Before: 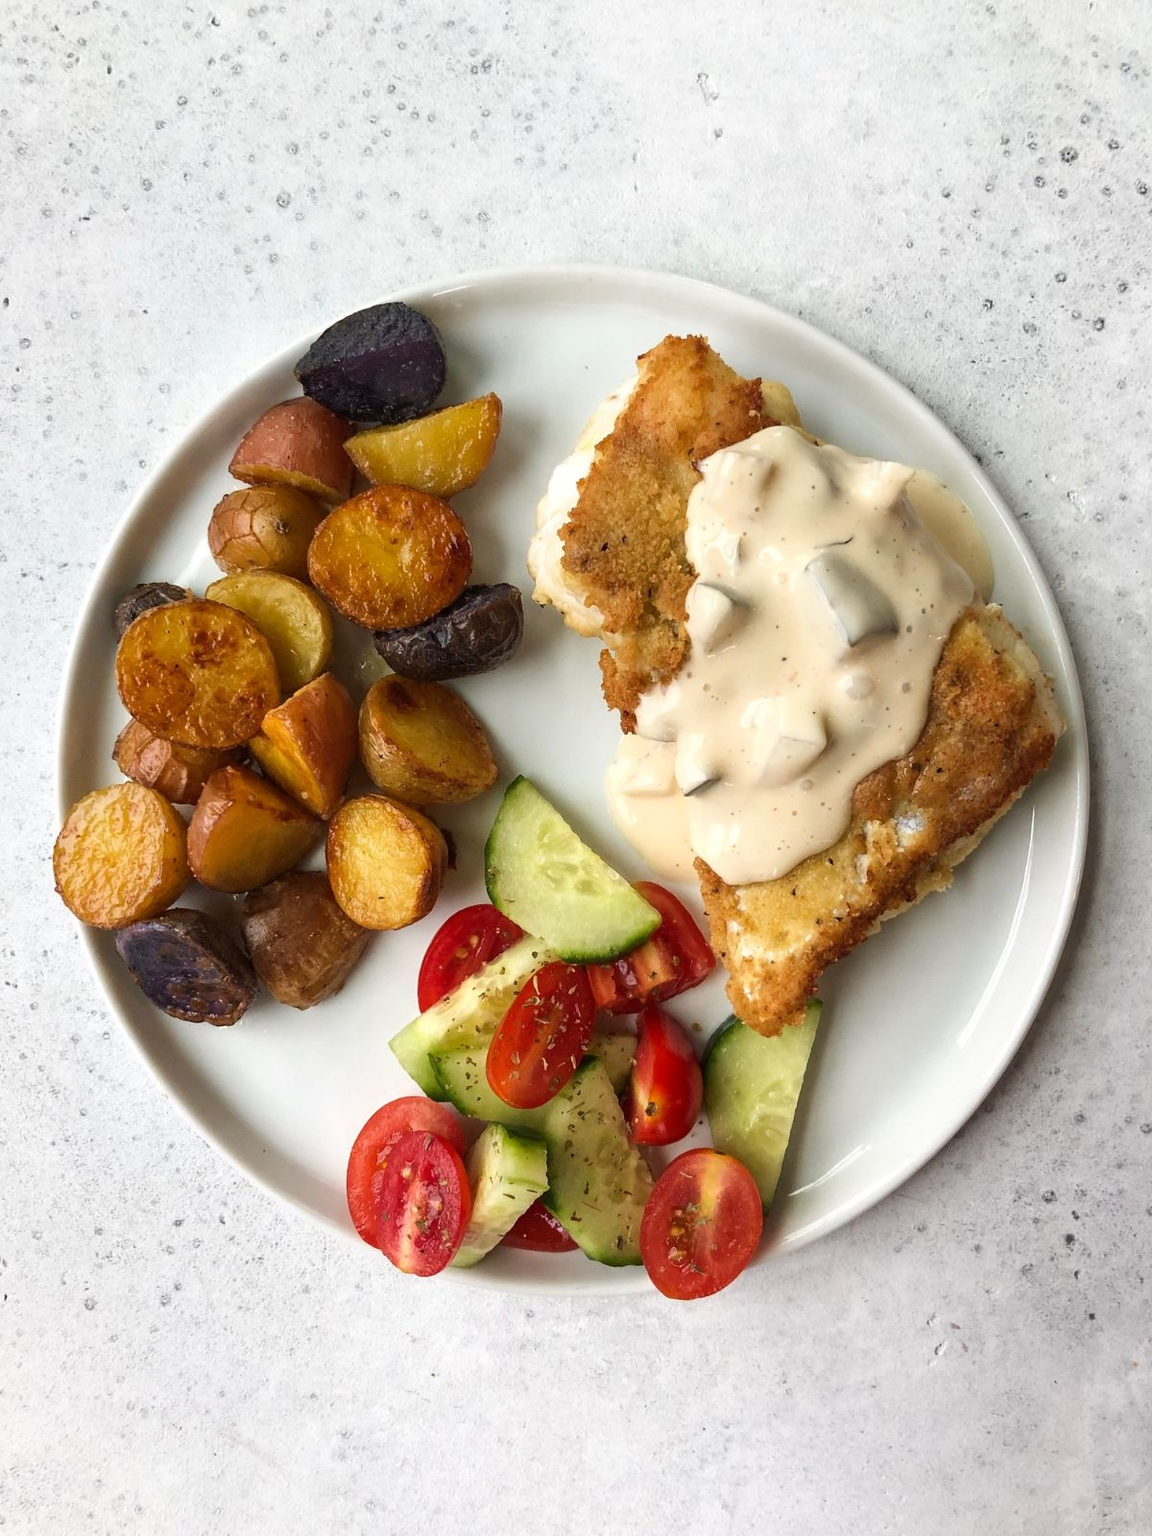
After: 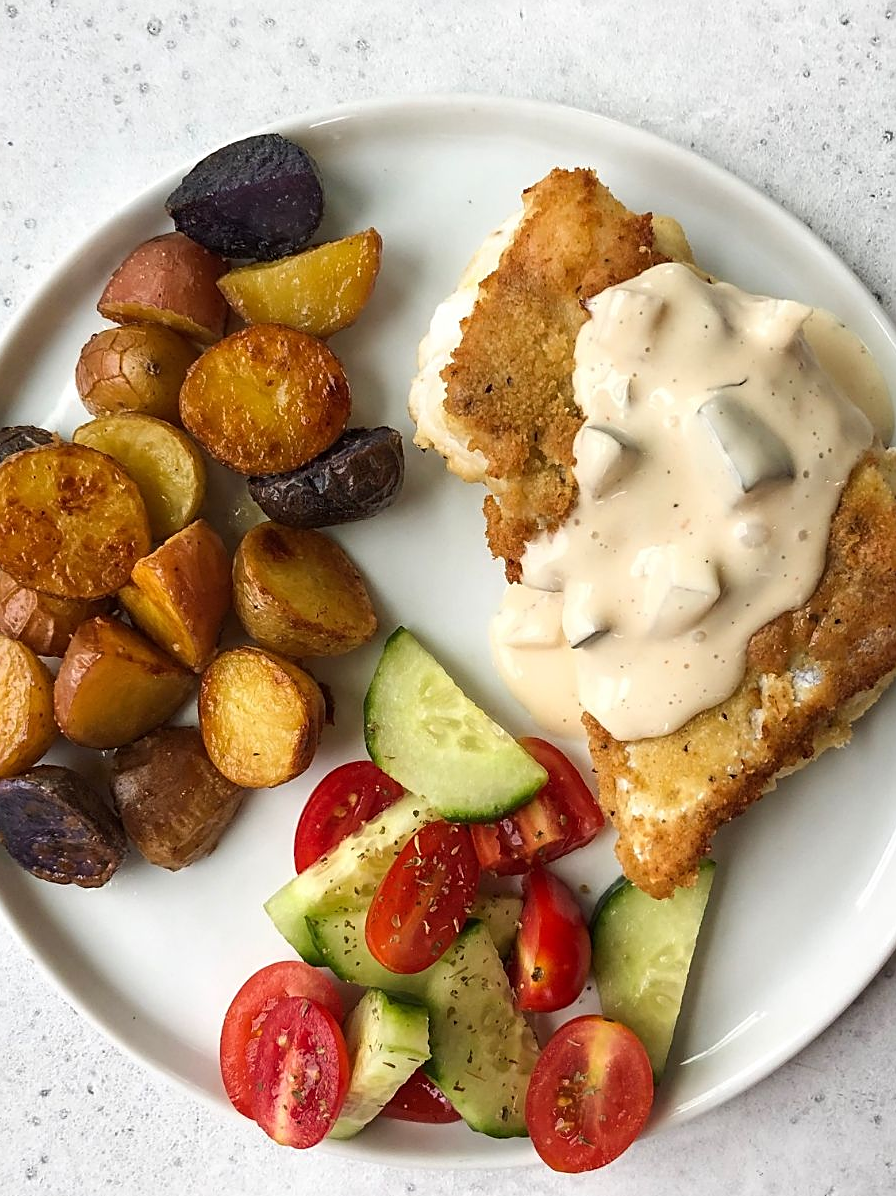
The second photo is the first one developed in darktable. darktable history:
sharpen: on, module defaults
crop and rotate: left 11.831%, top 11.346%, right 13.429%, bottom 13.899%
